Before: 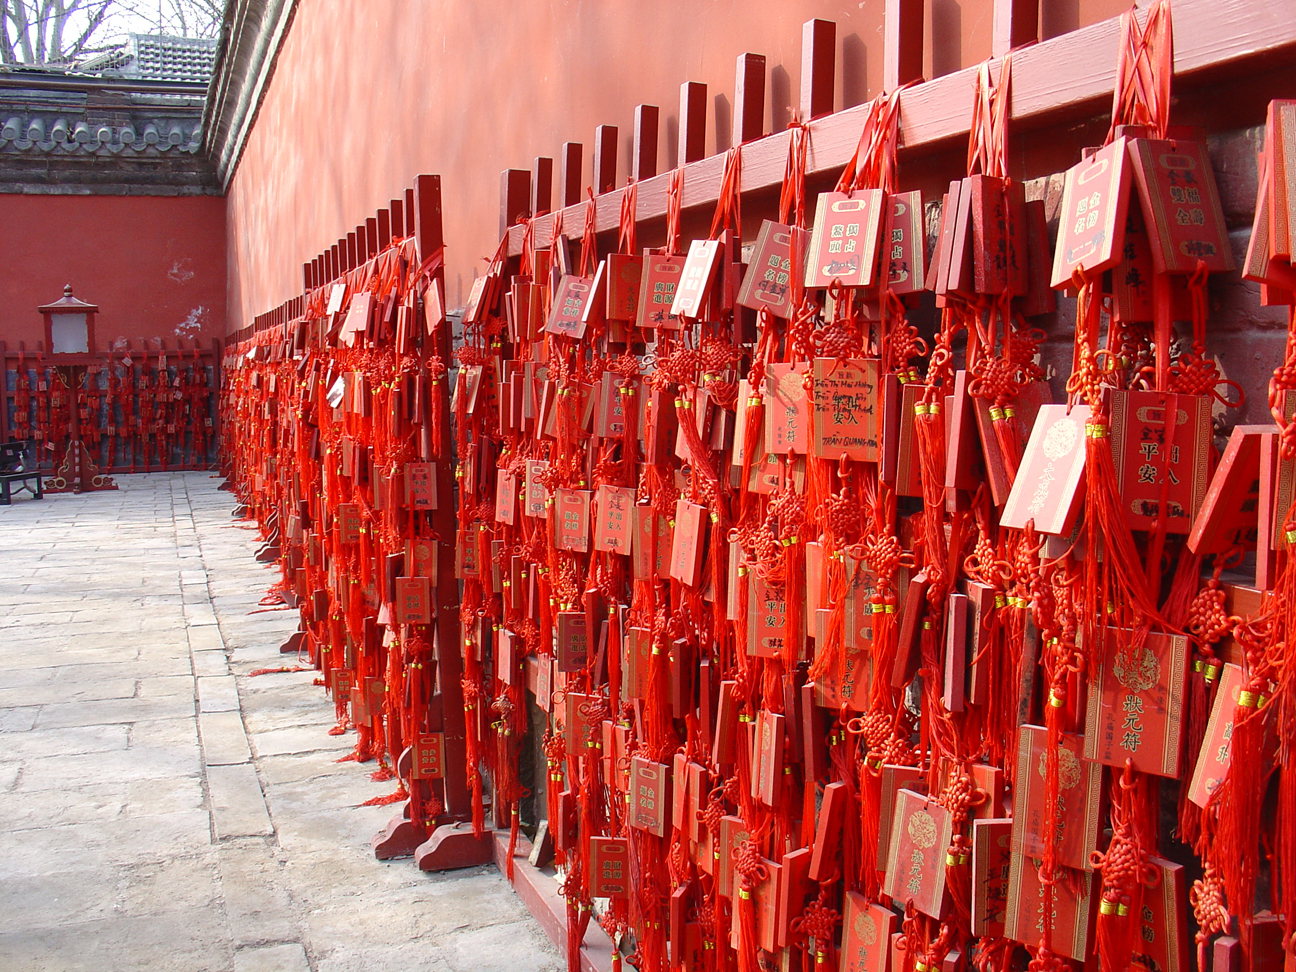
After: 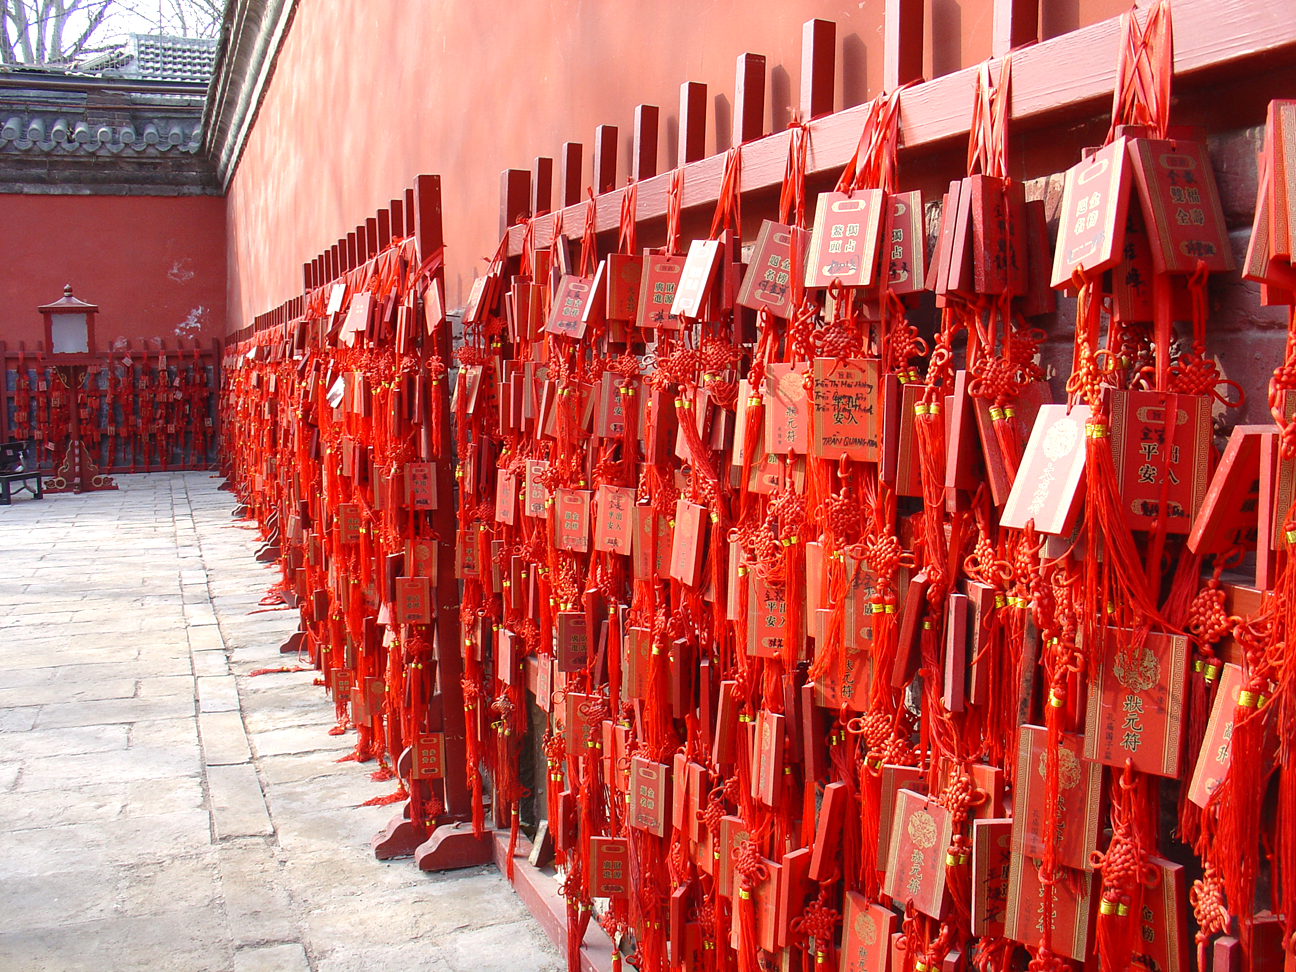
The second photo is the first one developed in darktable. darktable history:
exposure: exposure 0.195 EV, compensate exposure bias true, compensate highlight preservation false
